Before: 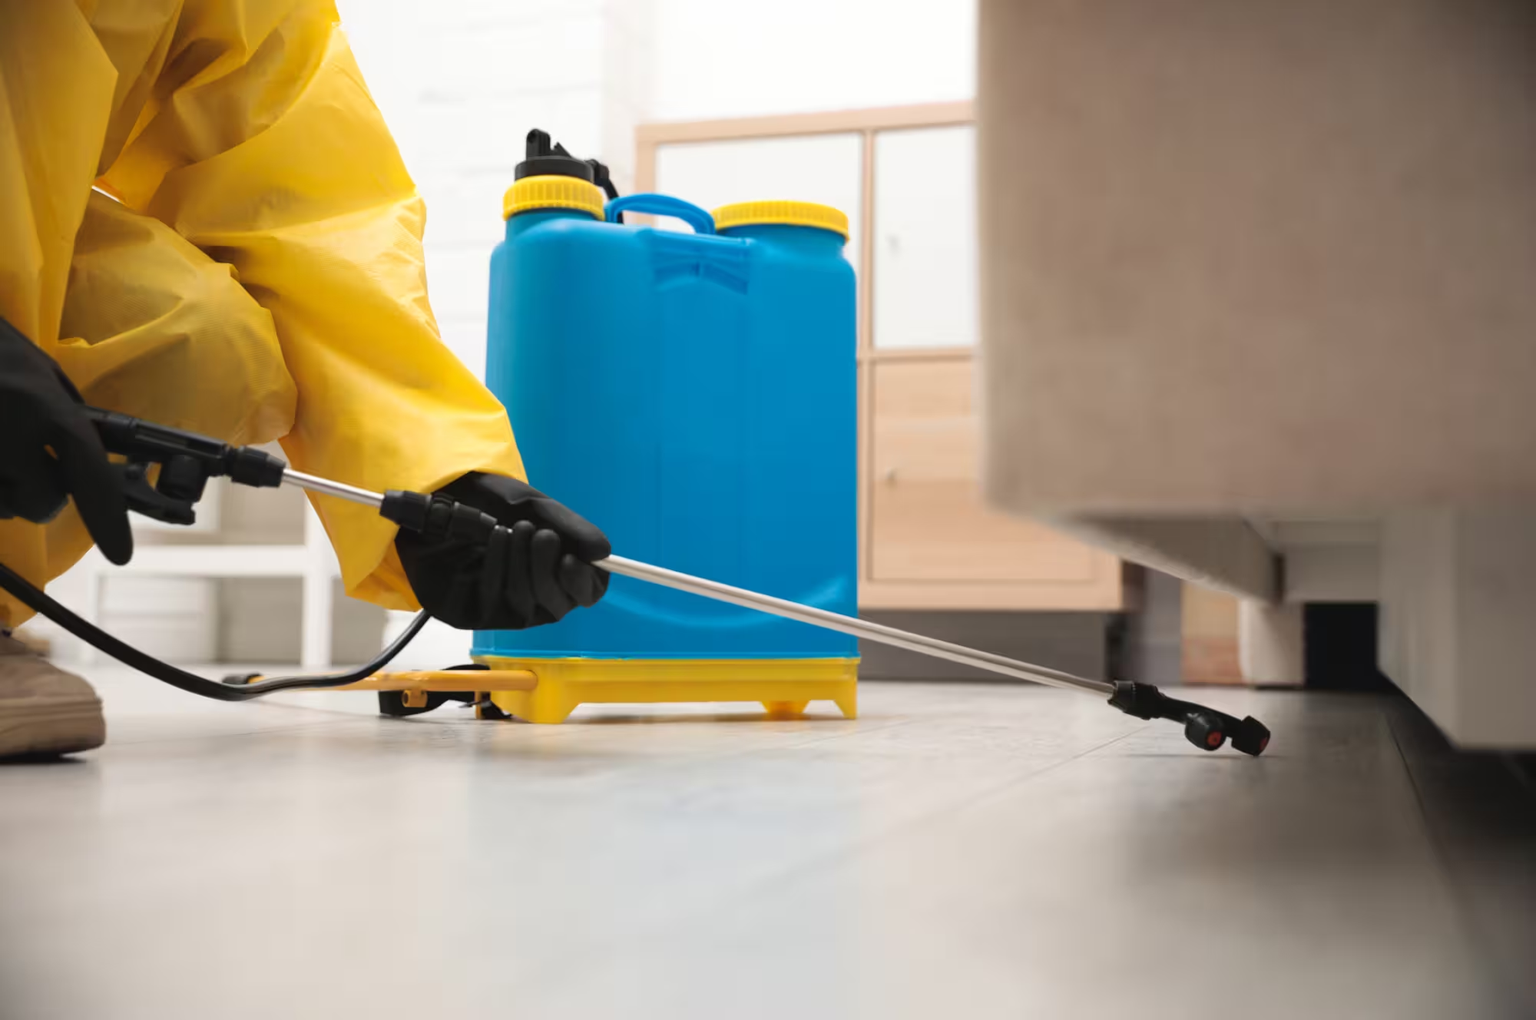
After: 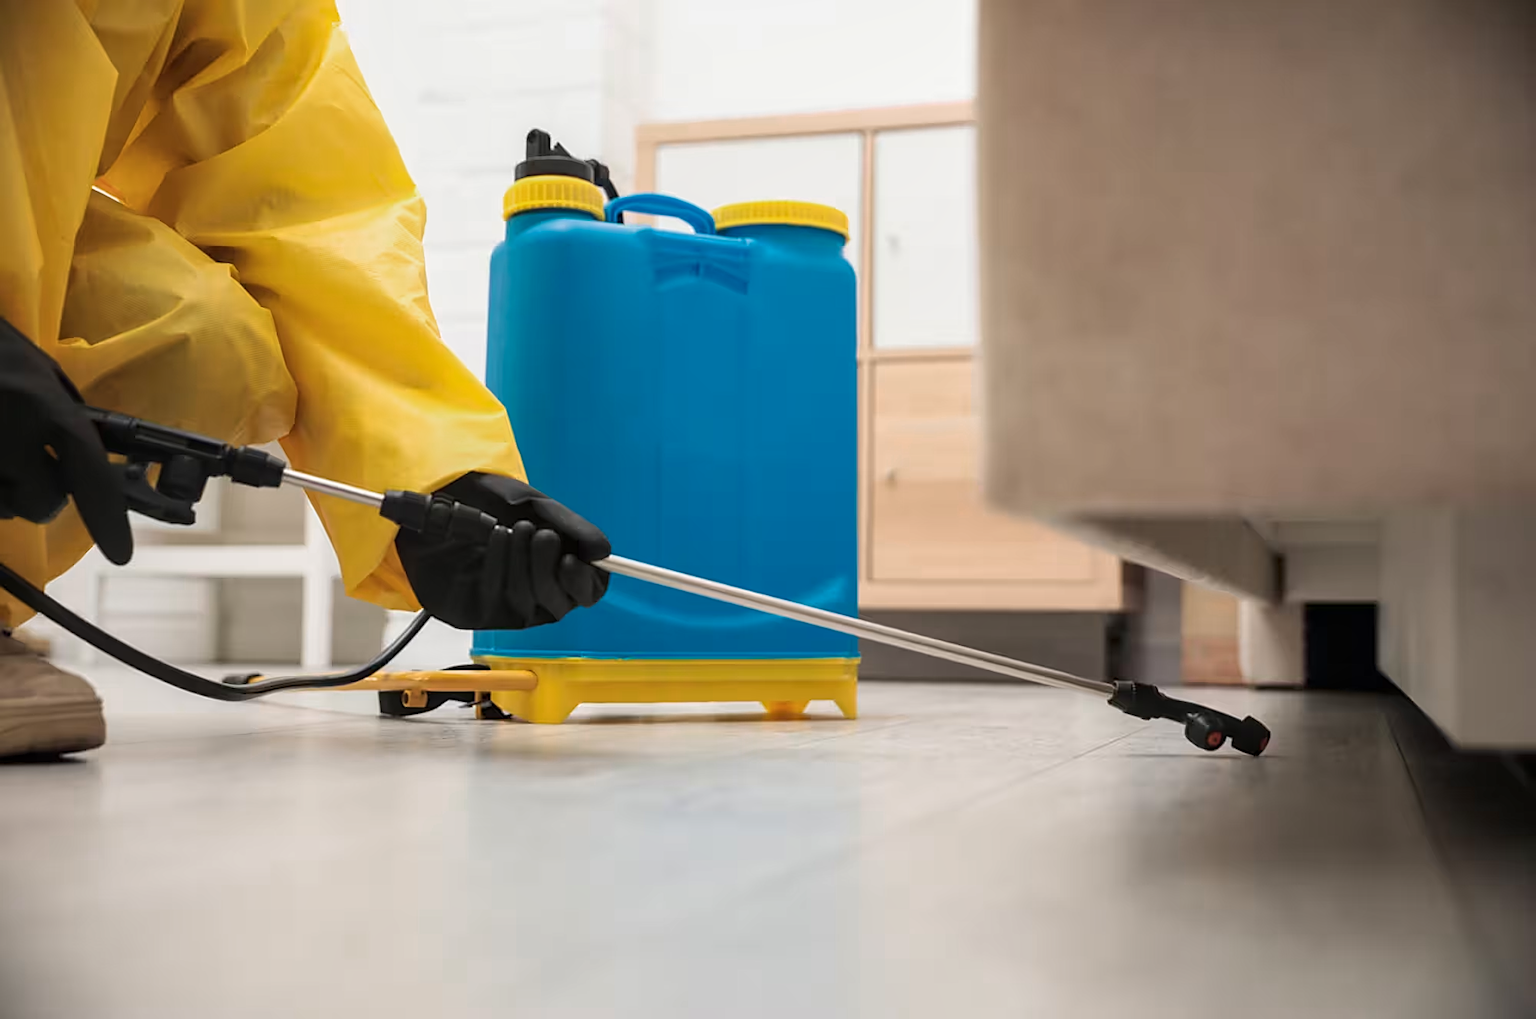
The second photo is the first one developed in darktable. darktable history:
exposure: exposure -0.169 EV, compensate exposure bias true, compensate highlight preservation false
color zones: curves: ch0 [(0, 0.465) (0.092, 0.596) (0.289, 0.464) (0.429, 0.453) (0.571, 0.464) (0.714, 0.455) (0.857, 0.462) (1, 0.465)]
sharpen: on, module defaults
local contrast: on, module defaults
velvia: strength 10.19%
